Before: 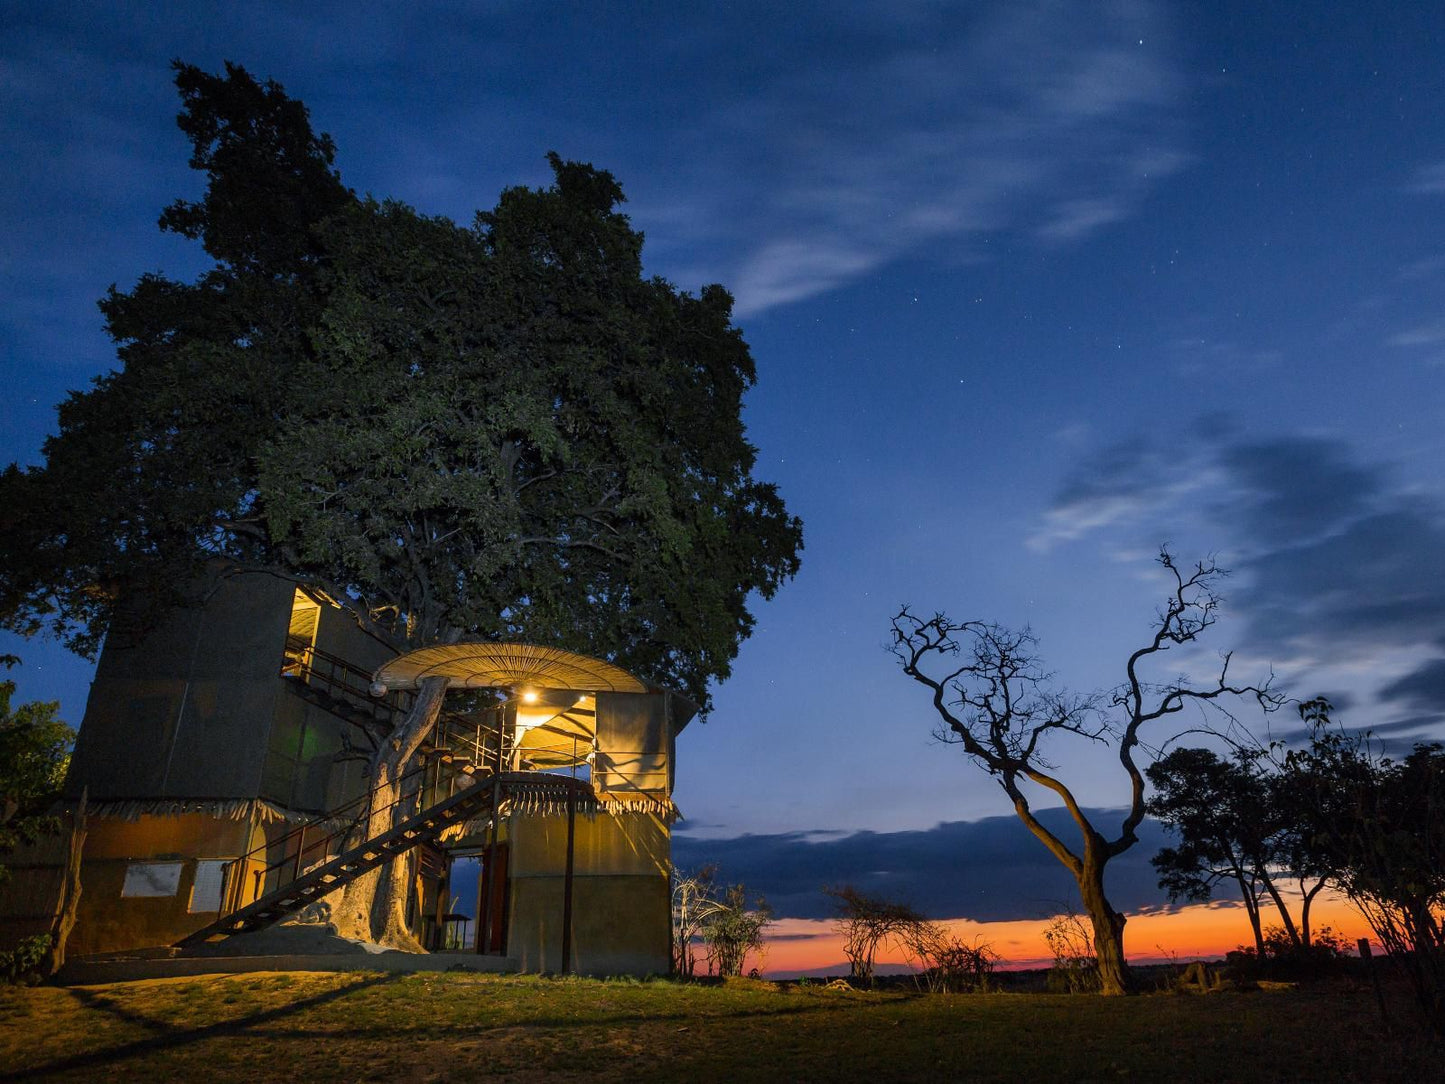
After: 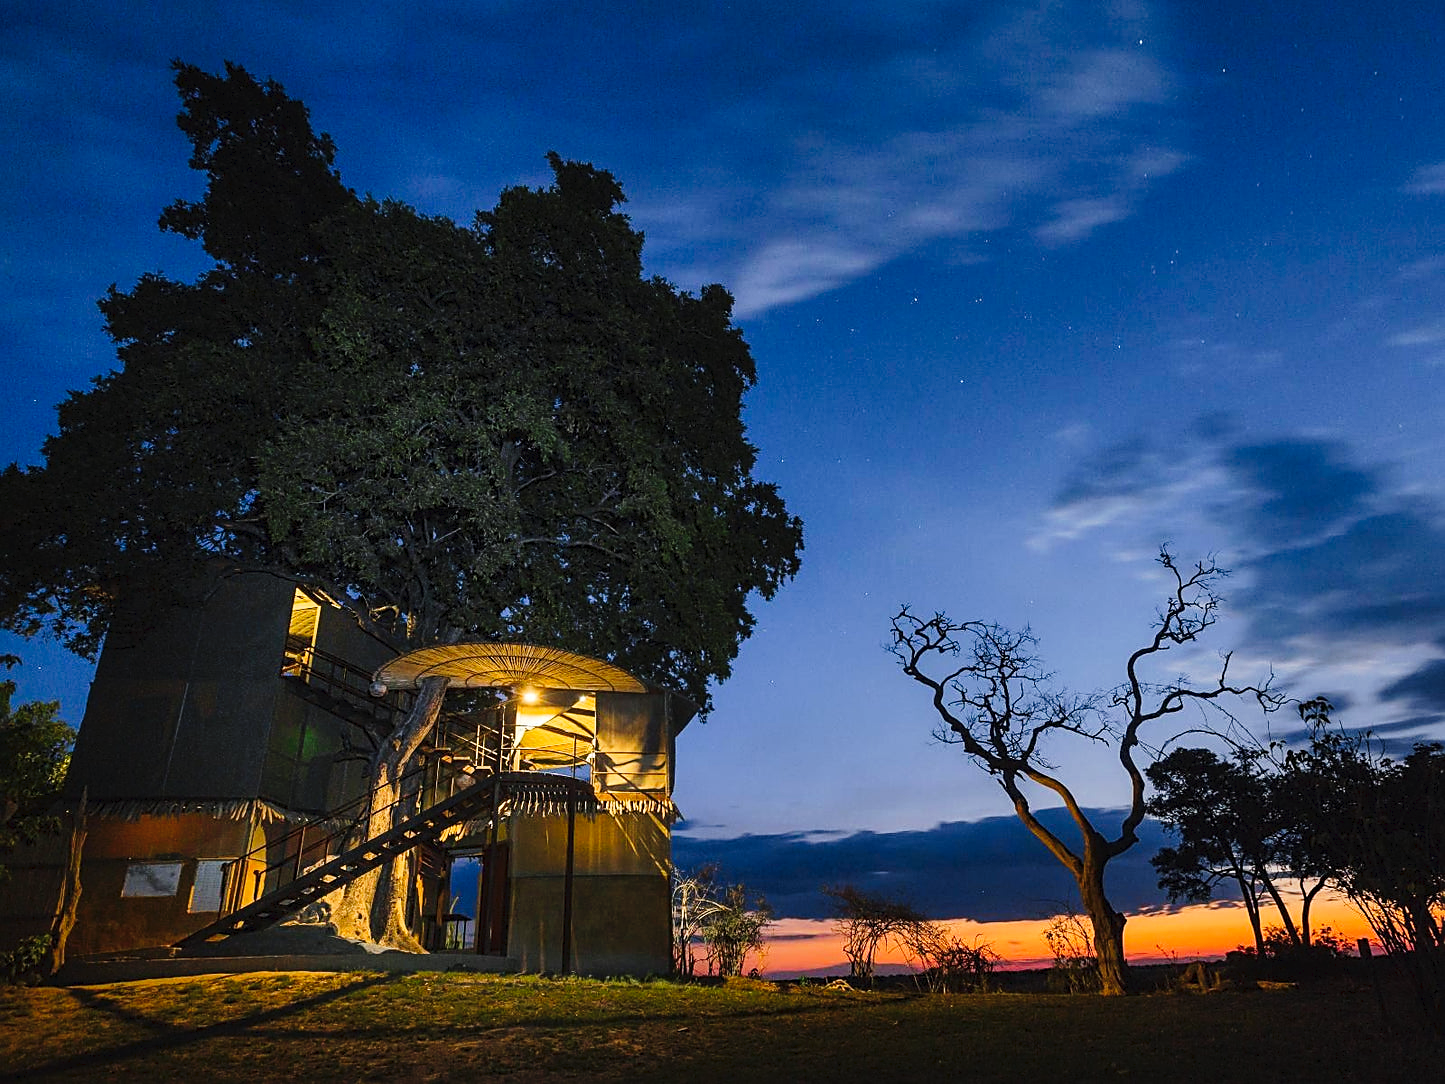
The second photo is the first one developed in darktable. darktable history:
tone curve: curves: ch0 [(0, 0) (0.003, 0.024) (0.011, 0.032) (0.025, 0.041) (0.044, 0.054) (0.069, 0.069) (0.1, 0.09) (0.136, 0.116) (0.177, 0.162) (0.224, 0.213) (0.277, 0.278) (0.335, 0.359) (0.399, 0.447) (0.468, 0.543) (0.543, 0.621) (0.623, 0.717) (0.709, 0.807) (0.801, 0.876) (0.898, 0.934) (1, 1)], preserve colors none
sharpen: on, module defaults
